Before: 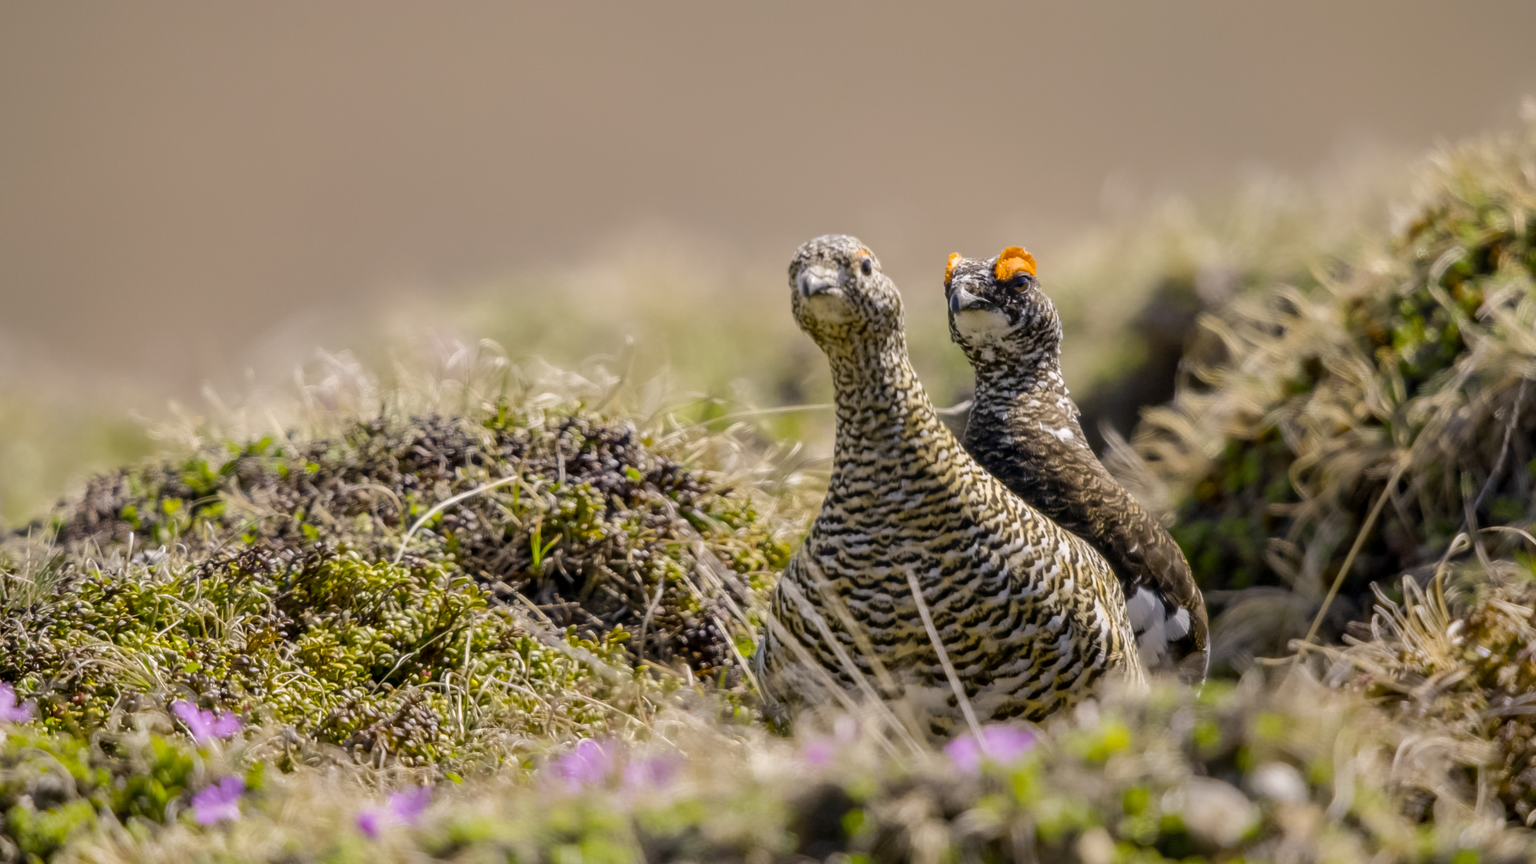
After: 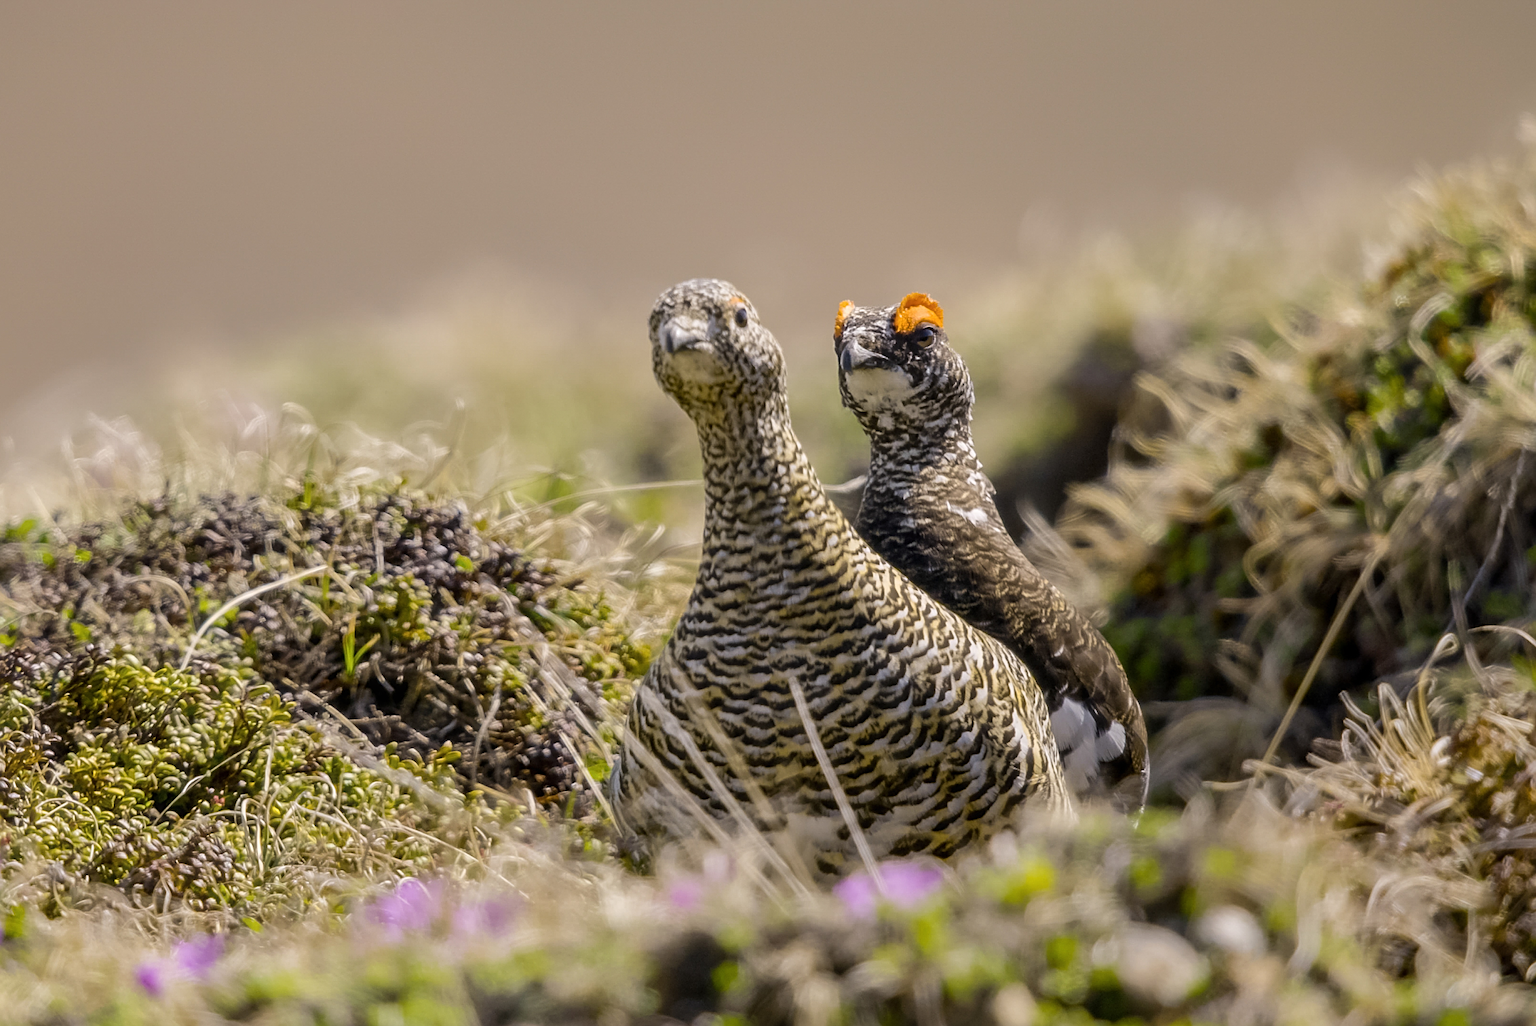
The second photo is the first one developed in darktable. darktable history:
sharpen: on, module defaults
haze removal: strength -0.045, compatibility mode true, adaptive false
crop: left 15.814%
